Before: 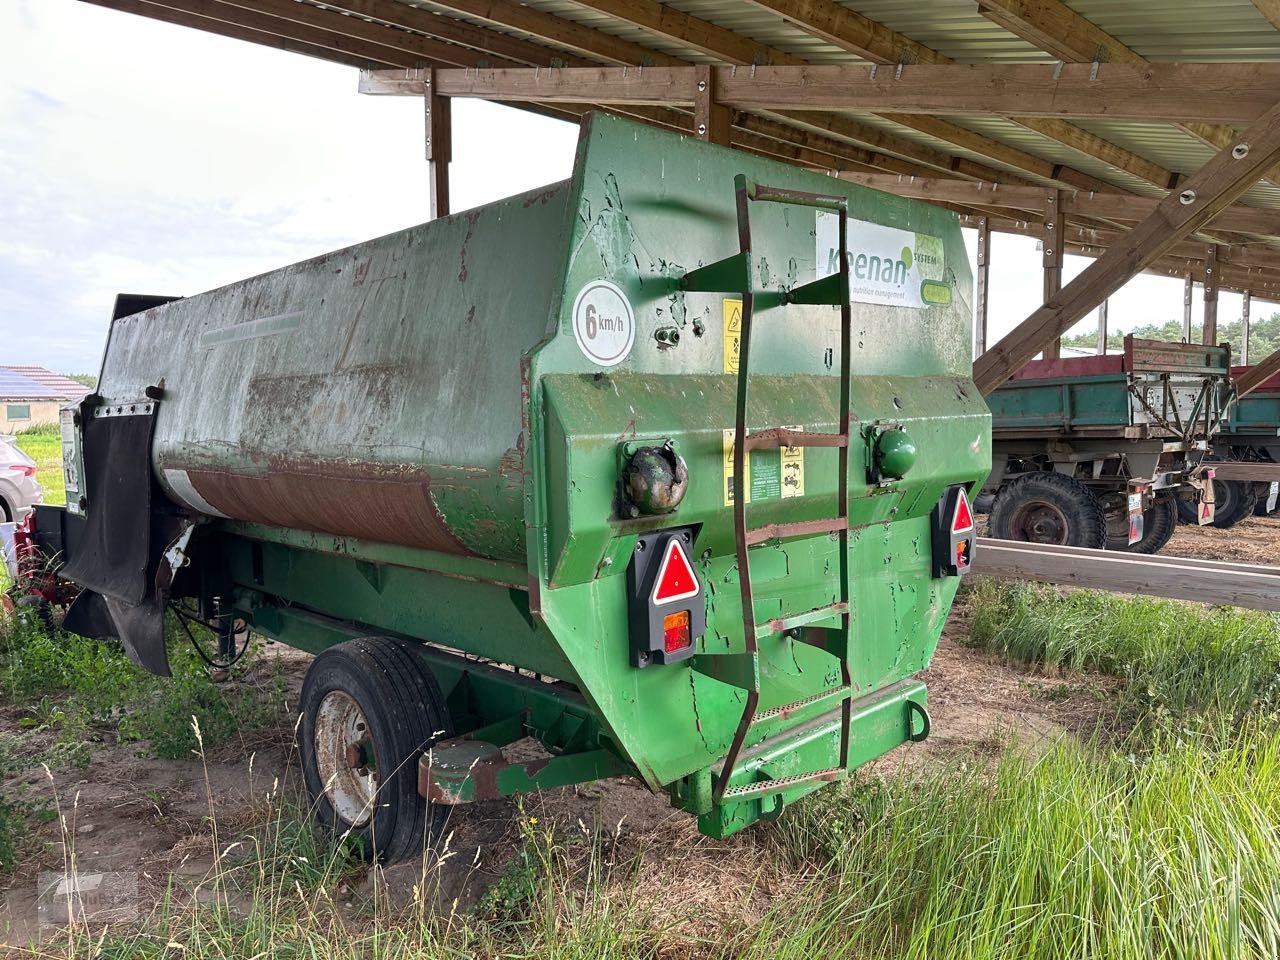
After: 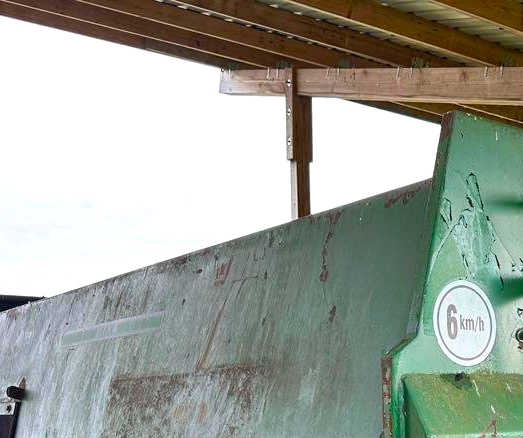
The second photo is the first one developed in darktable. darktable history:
color balance rgb: perceptual saturation grading › global saturation 30.722%, global vibrance 20.45%
crop and rotate: left 10.925%, top 0.1%, right 48.183%, bottom 54.199%
exposure: black level correction 0.001, exposure 0.142 EV, compensate highlight preservation false
